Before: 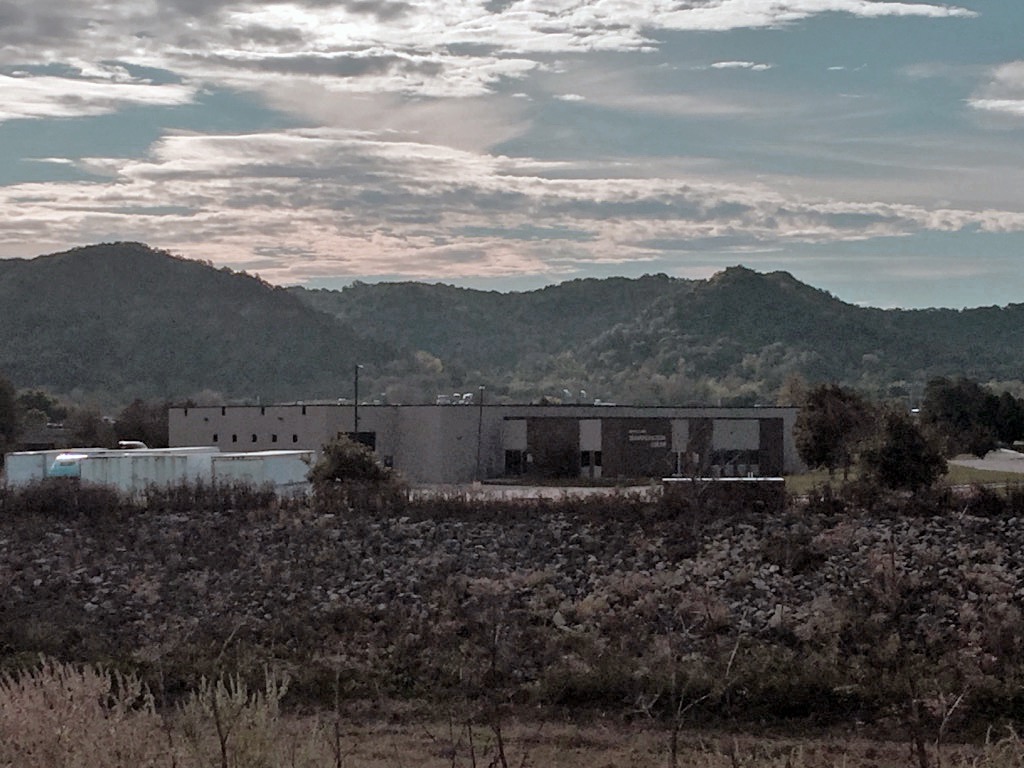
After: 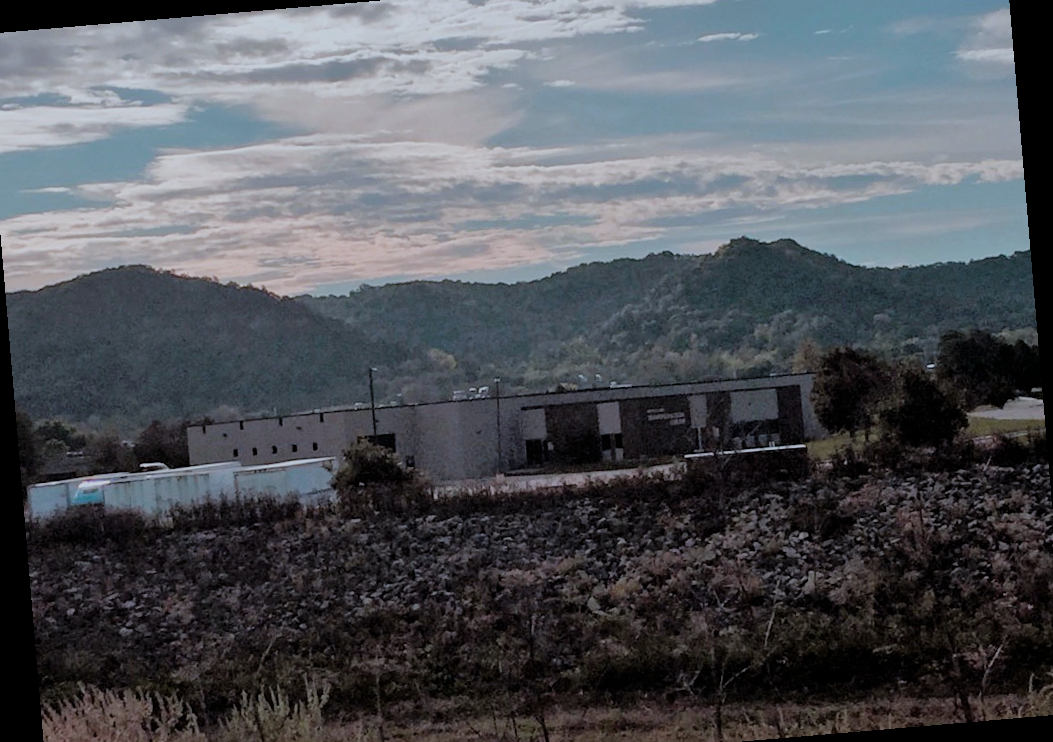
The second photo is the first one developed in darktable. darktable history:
filmic rgb: black relative exposure -7.32 EV, white relative exposure 5.09 EV, hardness 3.2
white balance: red 0.967, blue 1.049
rotate and perspective: rotation -4.86°, automatic cropping off
crop: left 1.507%, top 6.147%, right 1.379%, bottom 6.637%
color balance rgb: linear chroma grading › global chroma 15%, perceptual saturation grading › global saturation 30%
